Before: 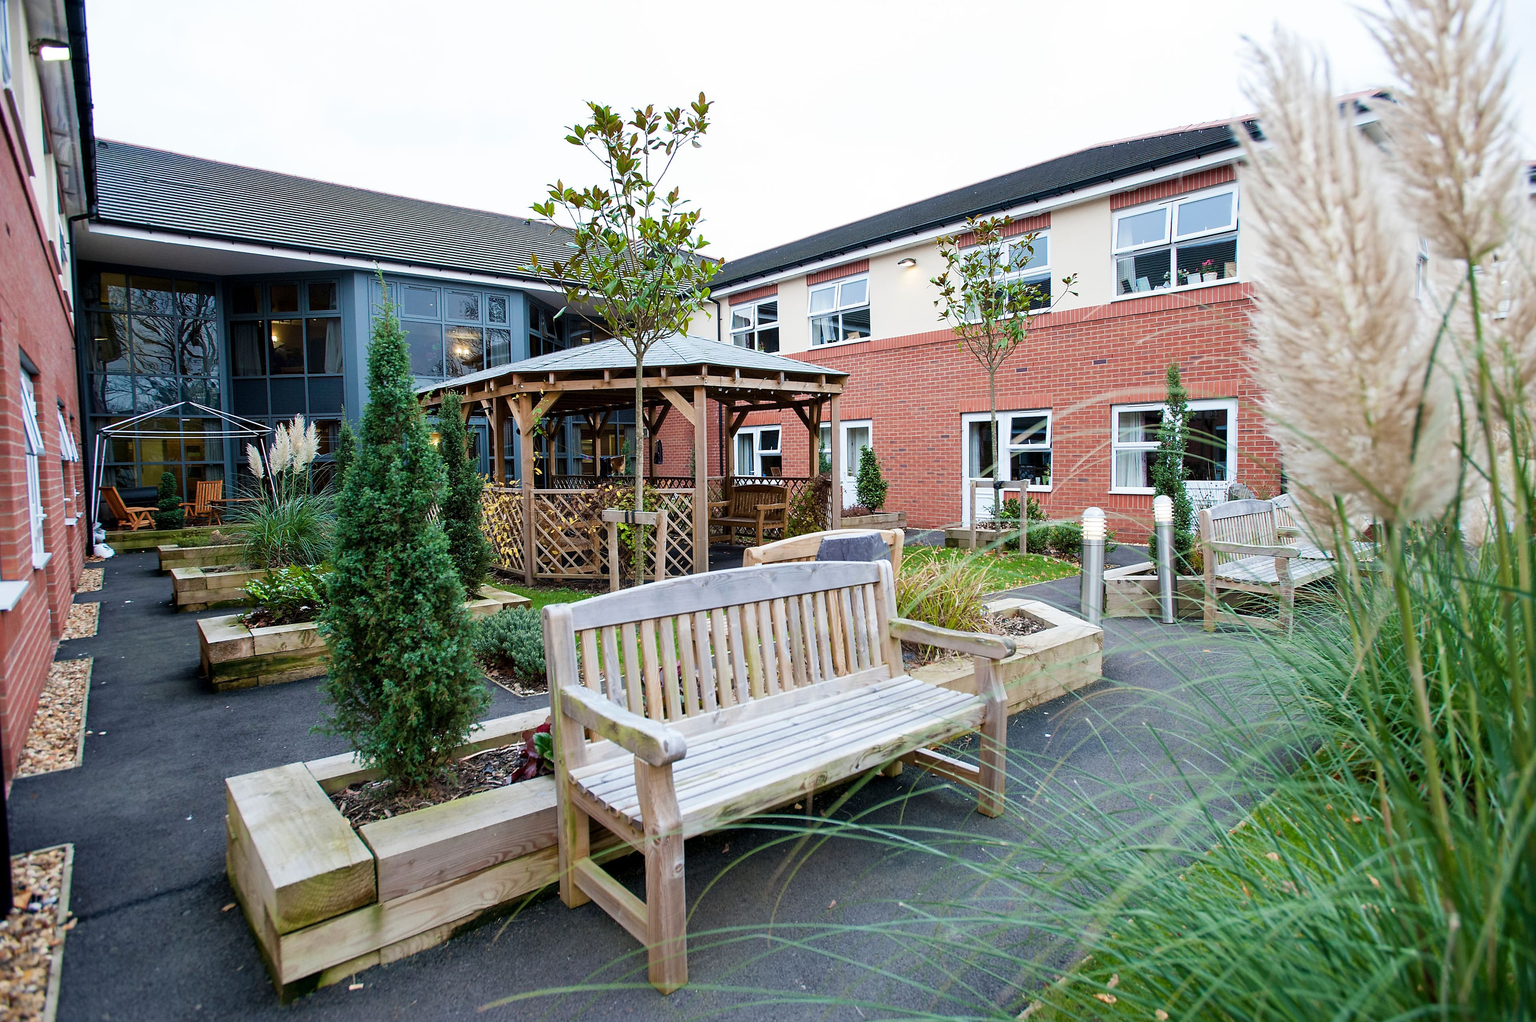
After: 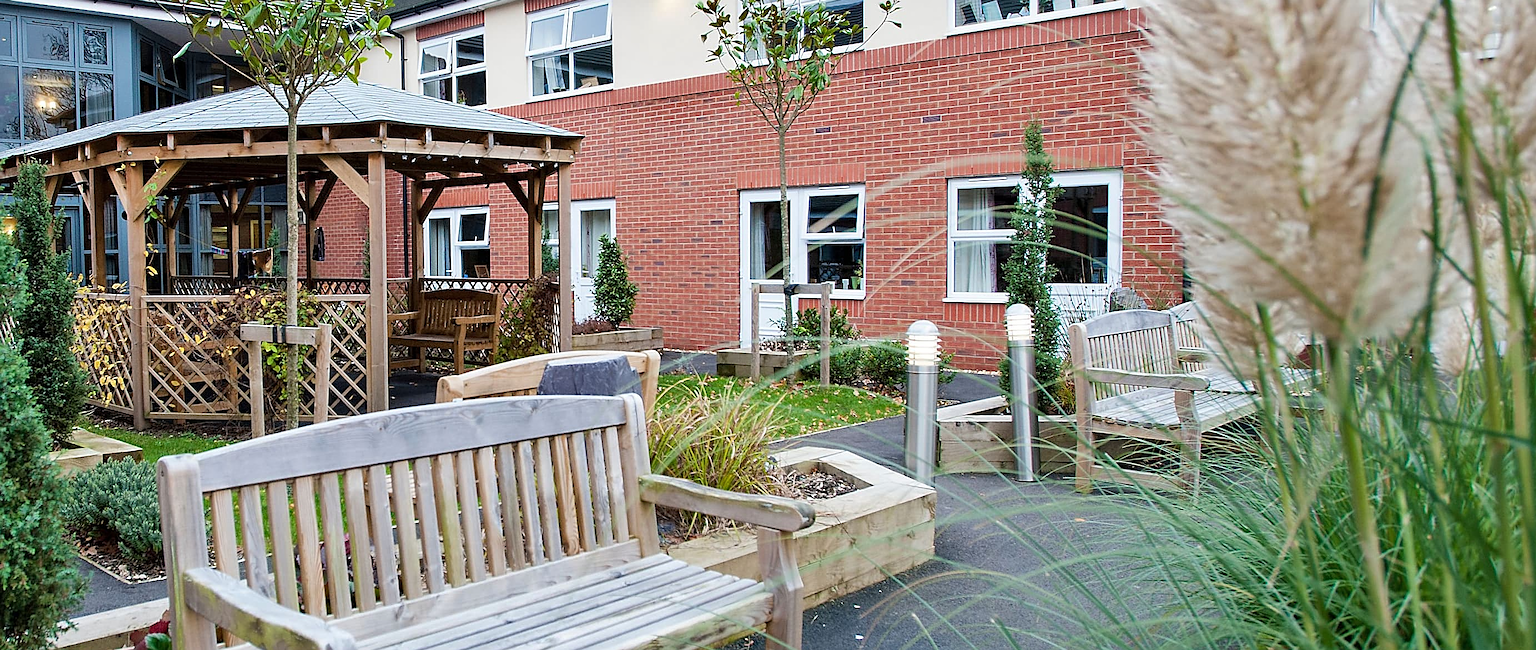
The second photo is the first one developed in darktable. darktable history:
crop and rotate: left 27.938%, top 27.046%, bottom 27.046%
sharpen: on, module defaults
shadows and highlights: shadows 60, soften with gaussian
